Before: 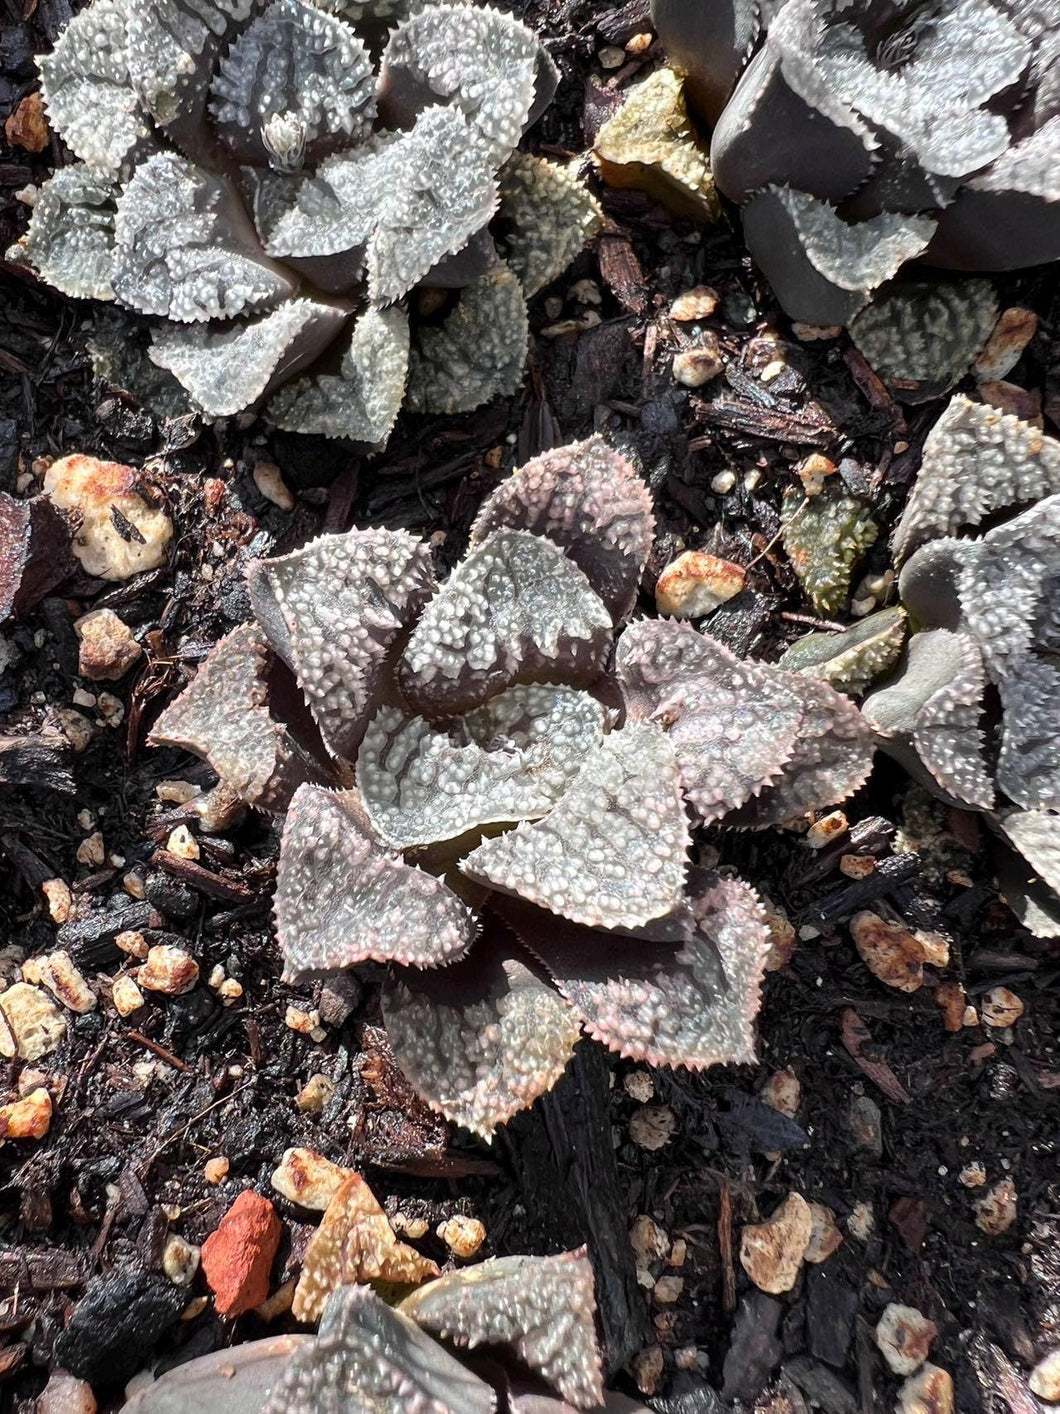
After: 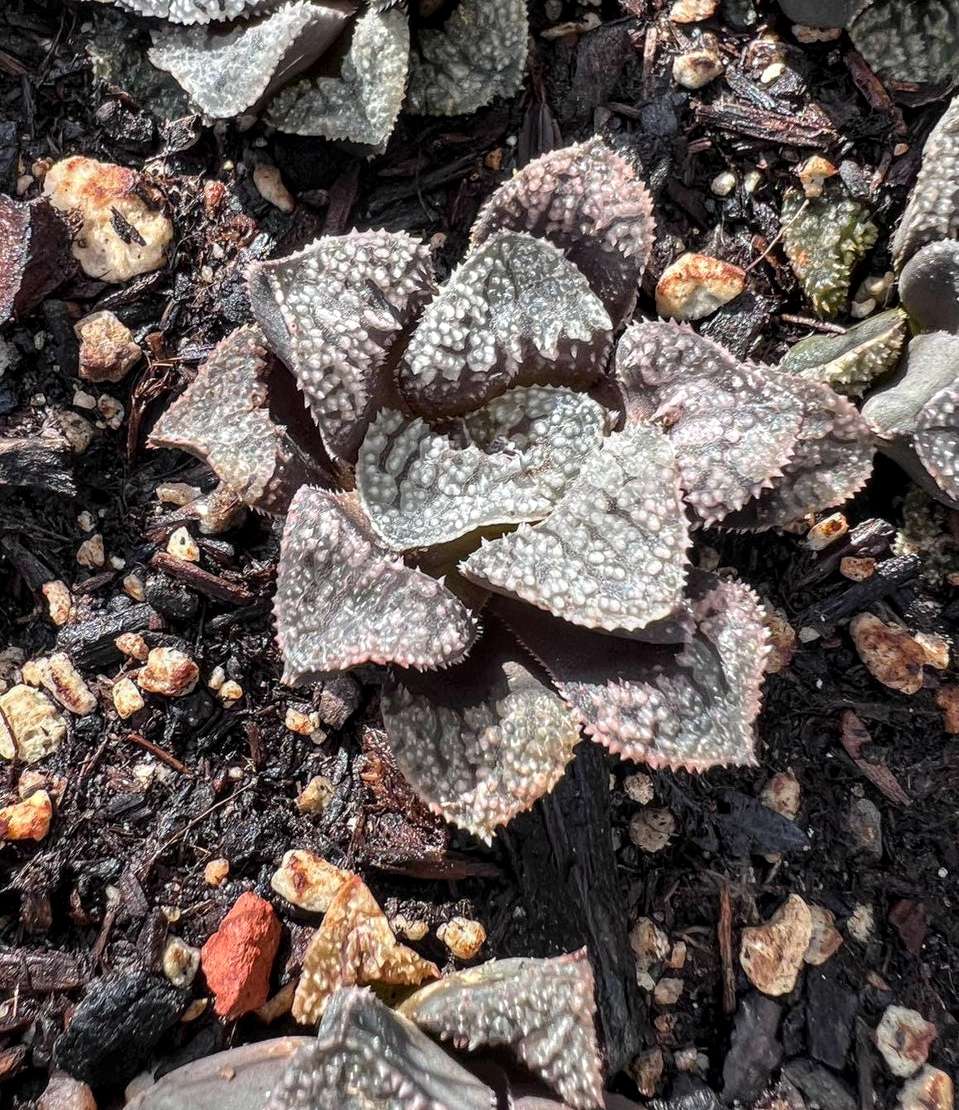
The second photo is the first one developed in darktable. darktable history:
crop: top 21.129%, right 9.44%, bottom 0.338%
local contrast: on, module defaults
contrast equalizer: y [[0.518, 0.517, 0.501, 0.5, 0.5, 0.5], [0.5 ×6], [0.5 ×6], [0 ×6], [0 ×6]]
